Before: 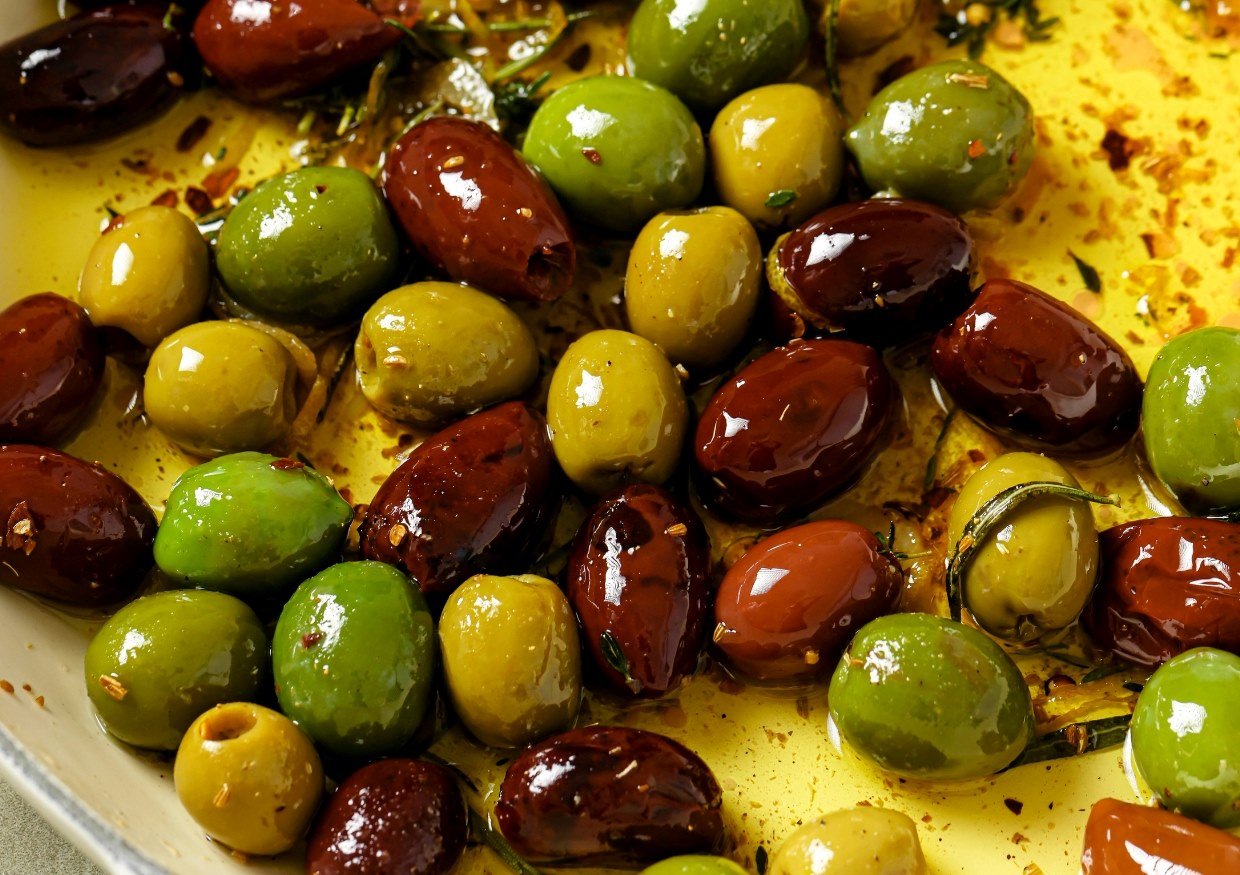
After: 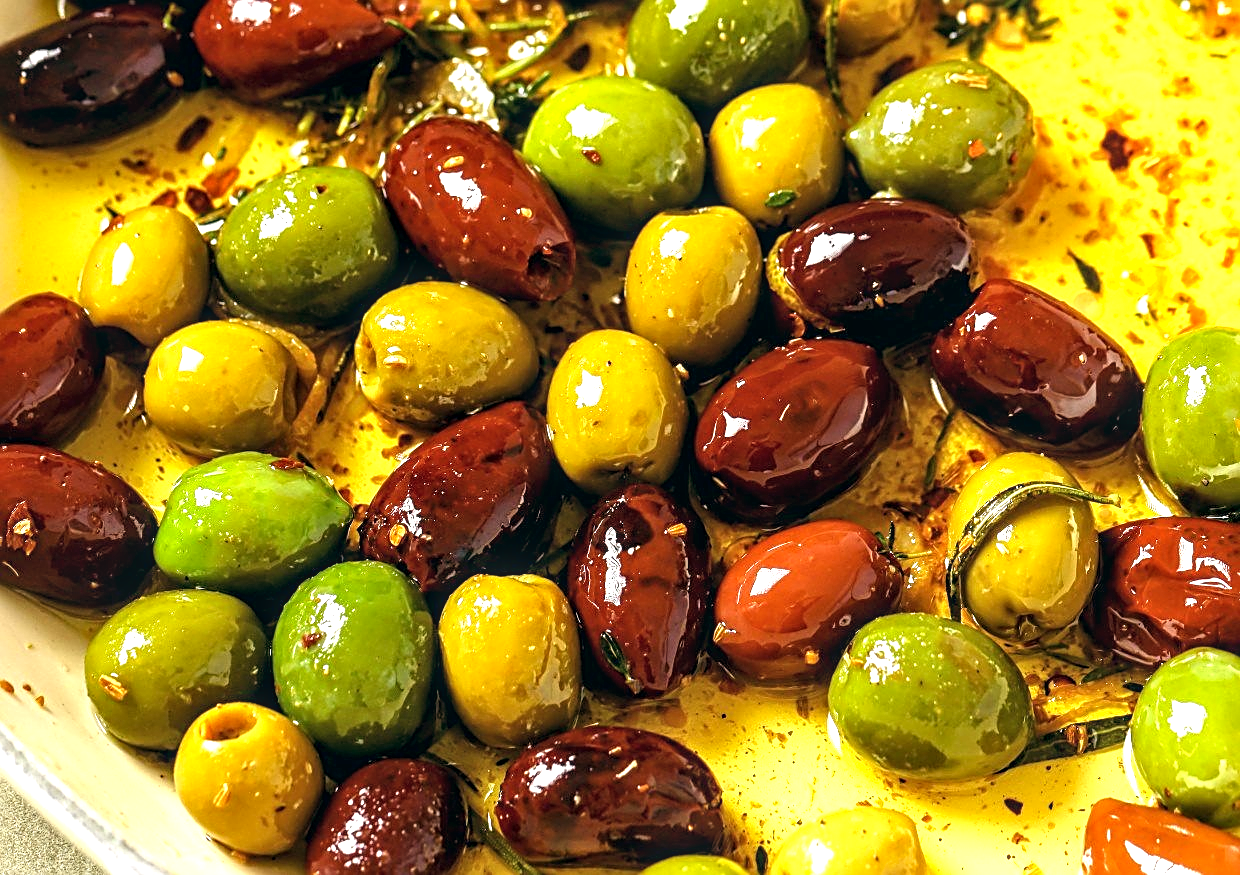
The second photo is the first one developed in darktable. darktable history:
sharpen: on, module defaults
local contrast: on, module defaults
exposure: black level correction 0, exposure 1.1 EV, compensate exposure bias true, compensate highlight preservation false
color balance: lift [1, 0.998, 1.001, 1.002], gamma [1, 1.02, 1, 0.98], gain [1, 1.02, 1.003, 0.98]
